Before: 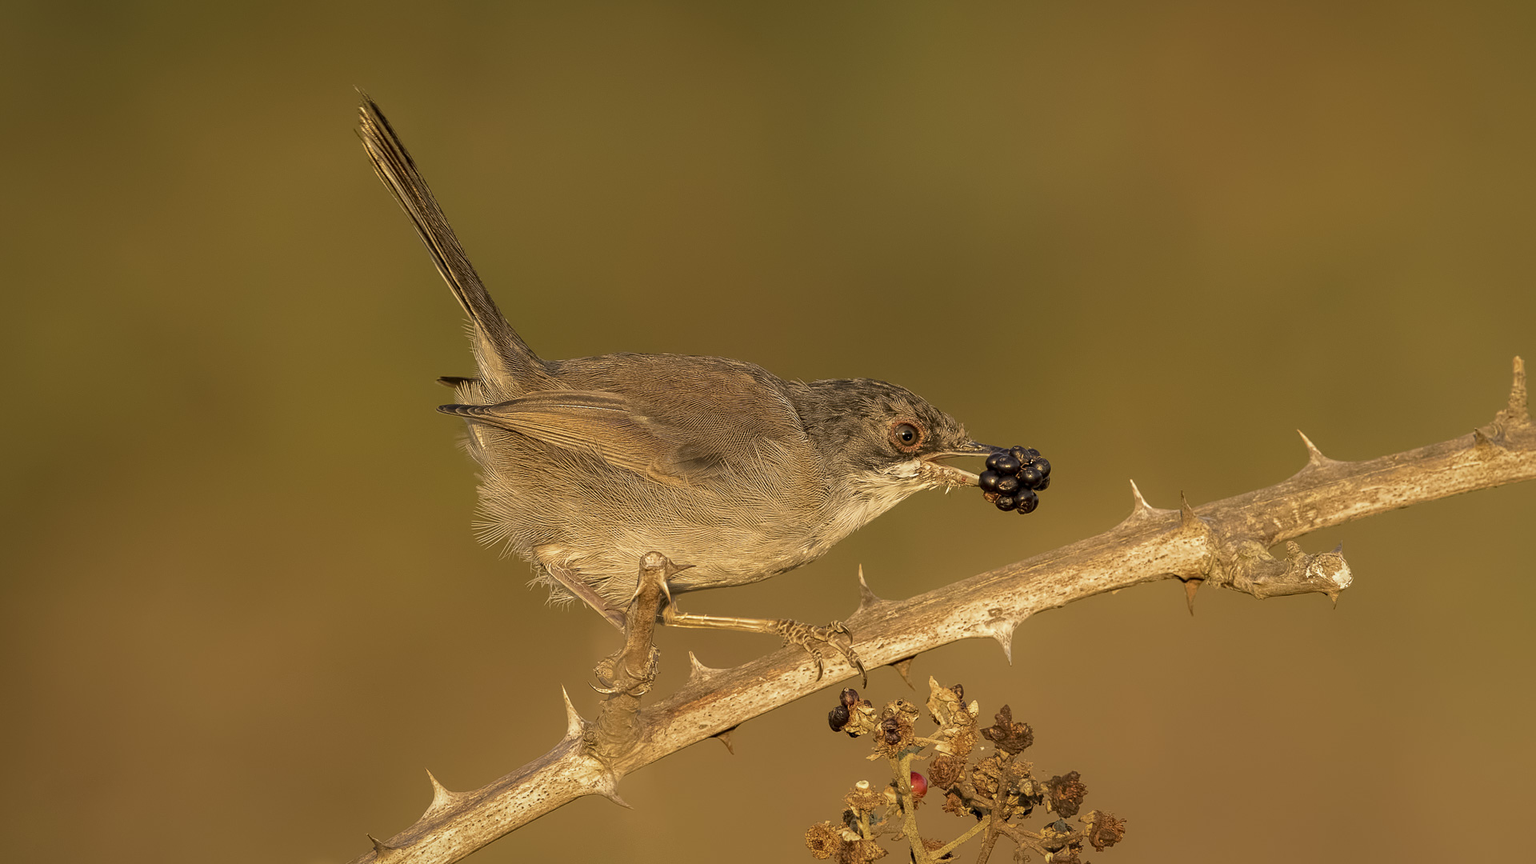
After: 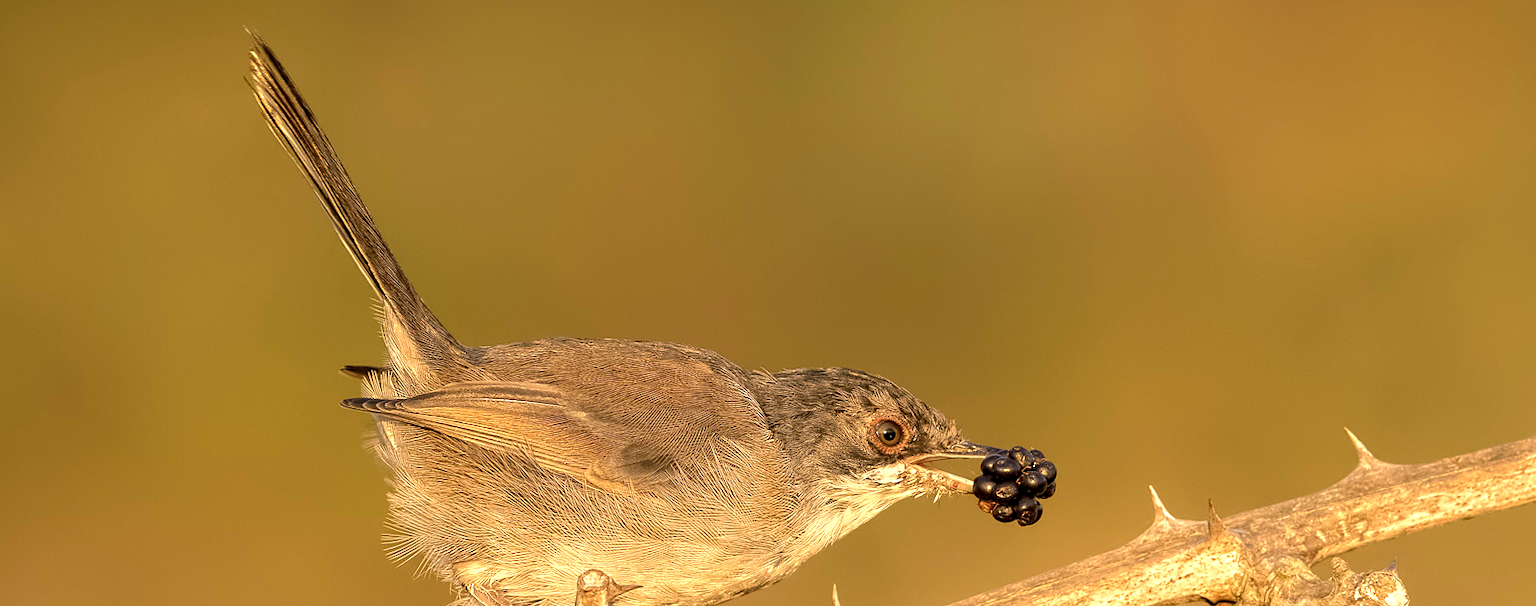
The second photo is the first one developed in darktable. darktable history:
exposure: exposure 0.748 EV, compensate exposure bias true, compensate highlight preservation false
crop and rotate: left 9.452%, top 7.331%, right 4.799%, bottom 32.468%
local contrast: highlights 101%, shadows 101%, detail 119%, midtone range 0.2
